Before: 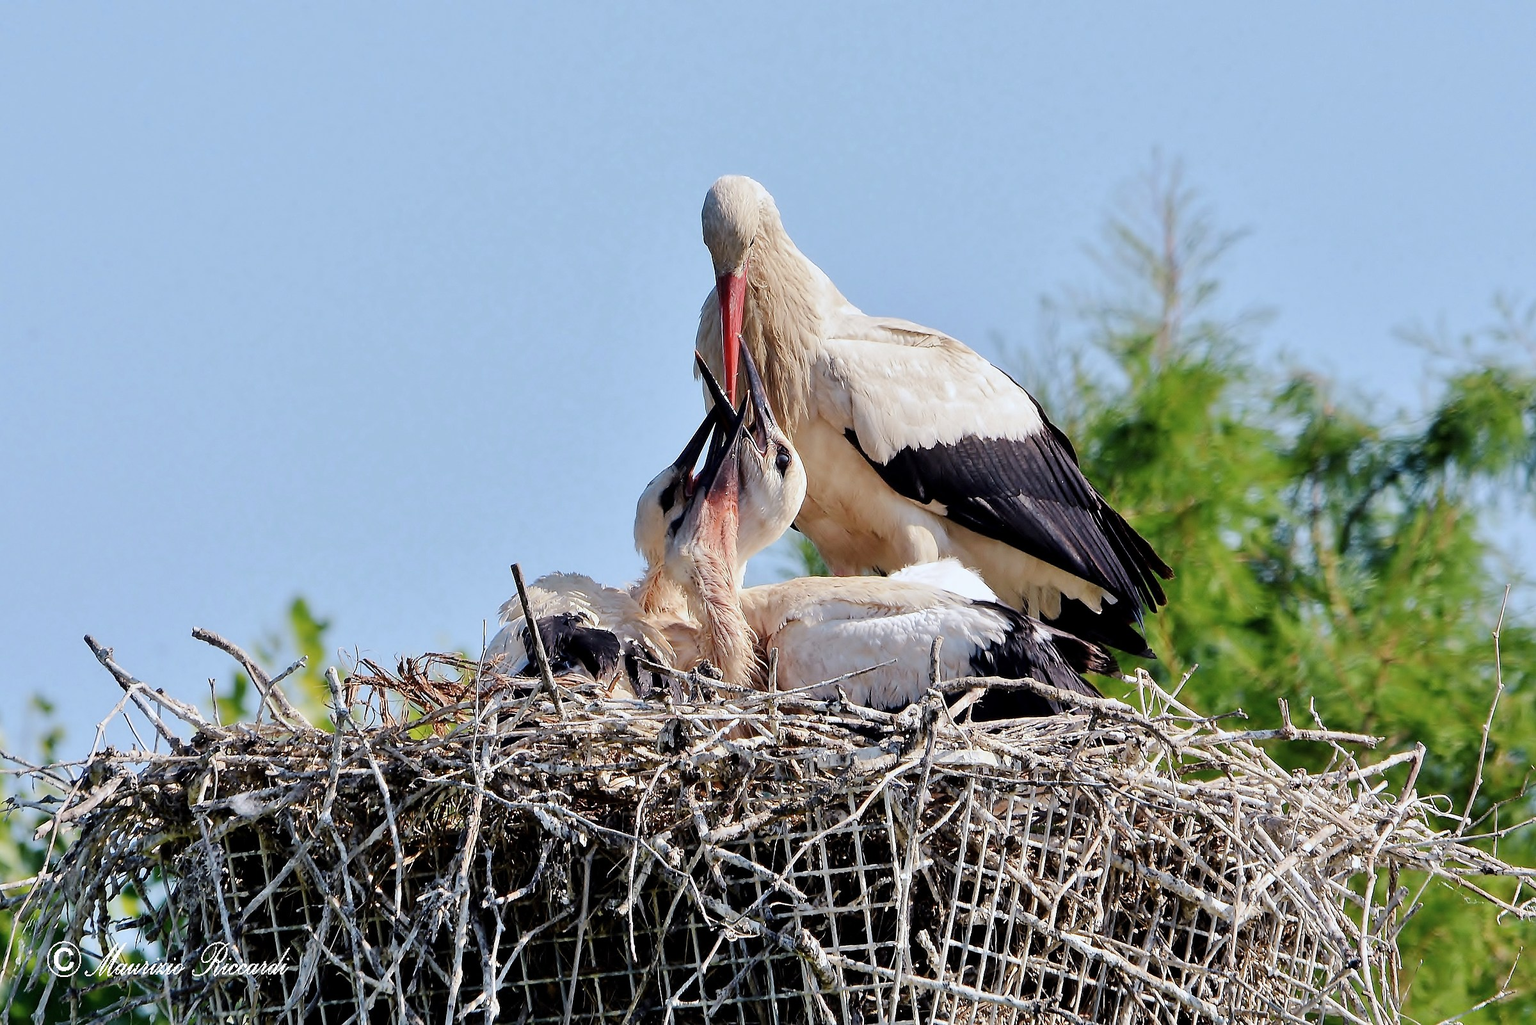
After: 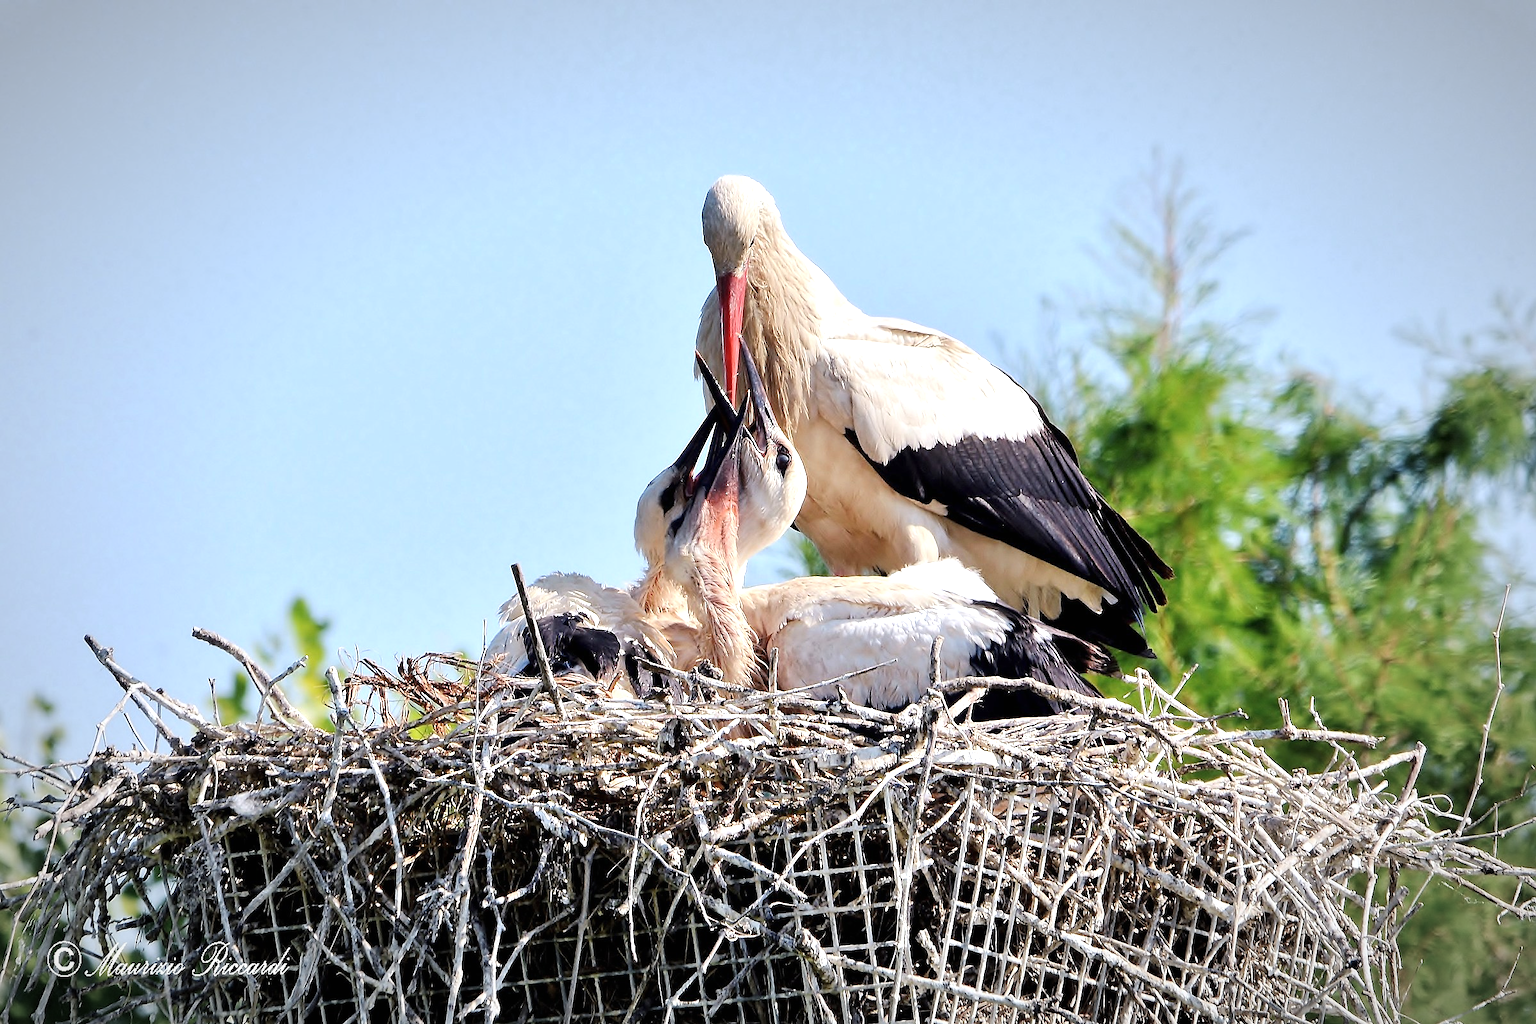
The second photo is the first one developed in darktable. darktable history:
exposure: black level correction 0, exposure 0.598 EV, compensate exposure bias true, compensate highlight preservation false
vignetting: fall-off start 67.52%, fall-off radius 67.81%, automatic ratio true
